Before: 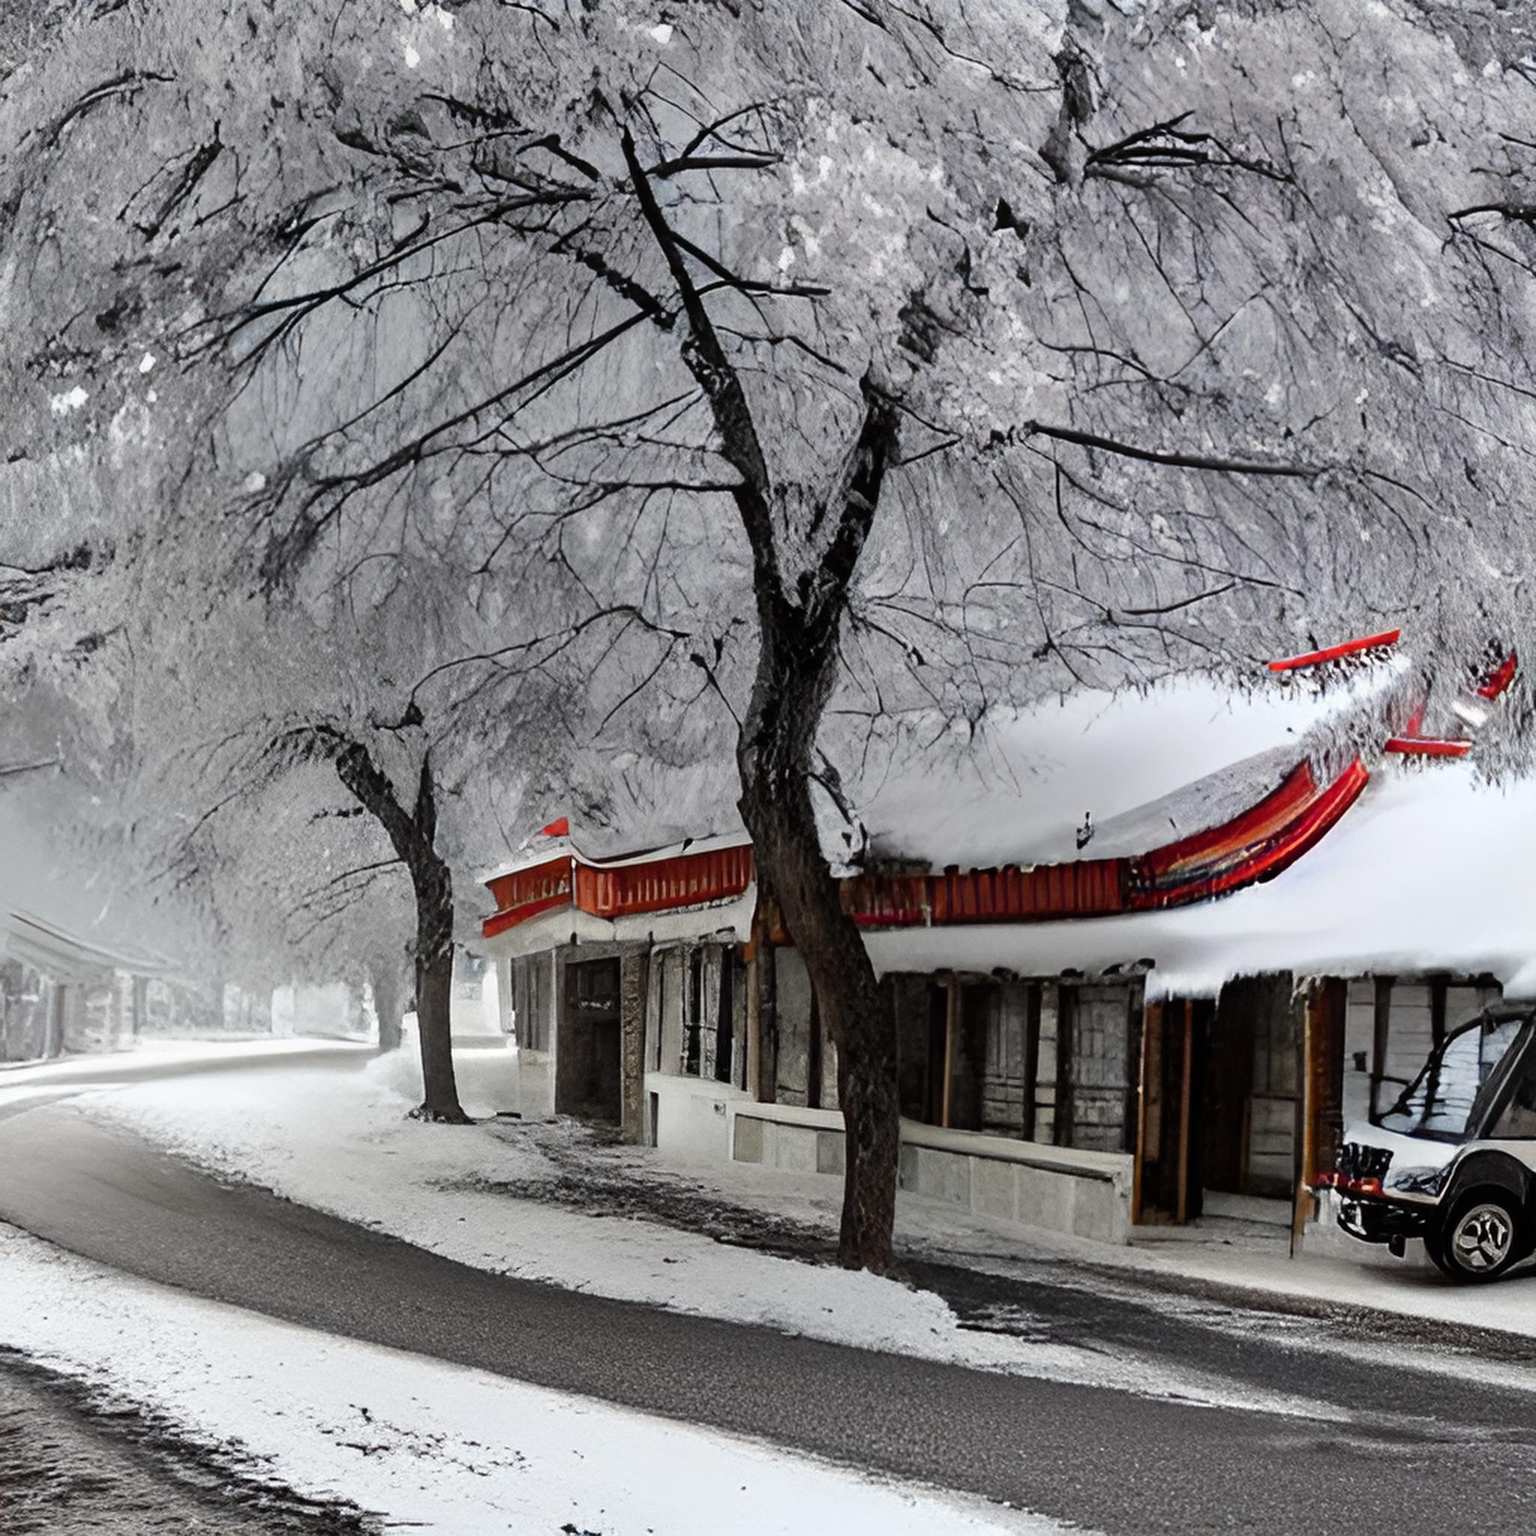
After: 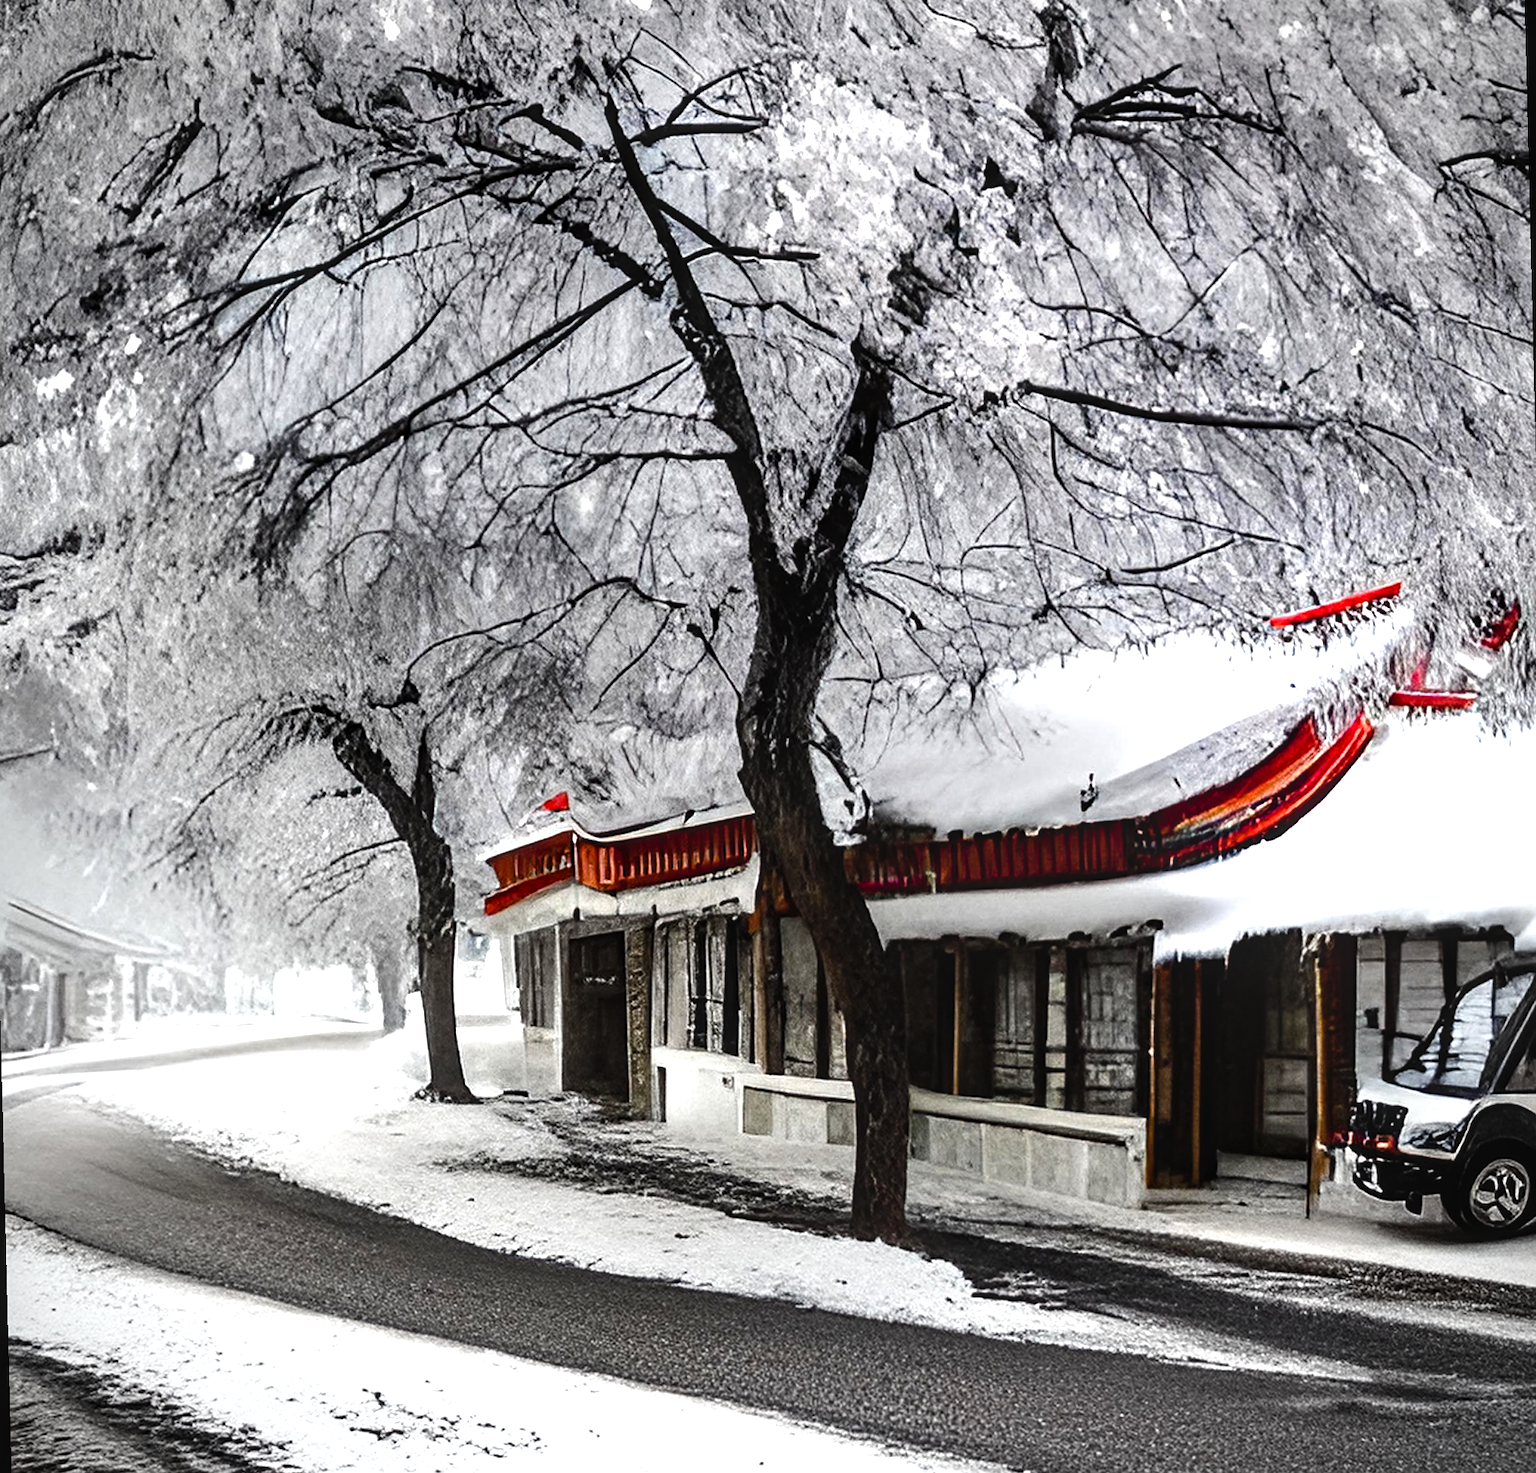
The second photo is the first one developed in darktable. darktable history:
rotate and perspective: rotation -1.42°, crop left 0.016, crop right 0.984, crop top 0.035, crop bottom 0.965
local contrast: on, module defaults
sharpen: amount 0.2
color balance rgb: perceptual saturation grading › global saturation 20%, perceptual saturation grading › highlights -25%, perceptual saturation grading › shadows 50%
tone equalizer: -8 EV -1.08 EV, -7 EV -1.01 EV, -6 EV -0.867 EV, -5 EV -0.578 EV, -3 EV 0.578 EV, -2 EV 0.867 EV, -1 EV 1.01 EV, +0 EV 1.08 EV, edges refinement/feathering 500, mask exposure compensation -1.57 EV, preserve details no
vignetting: on, module defaults
